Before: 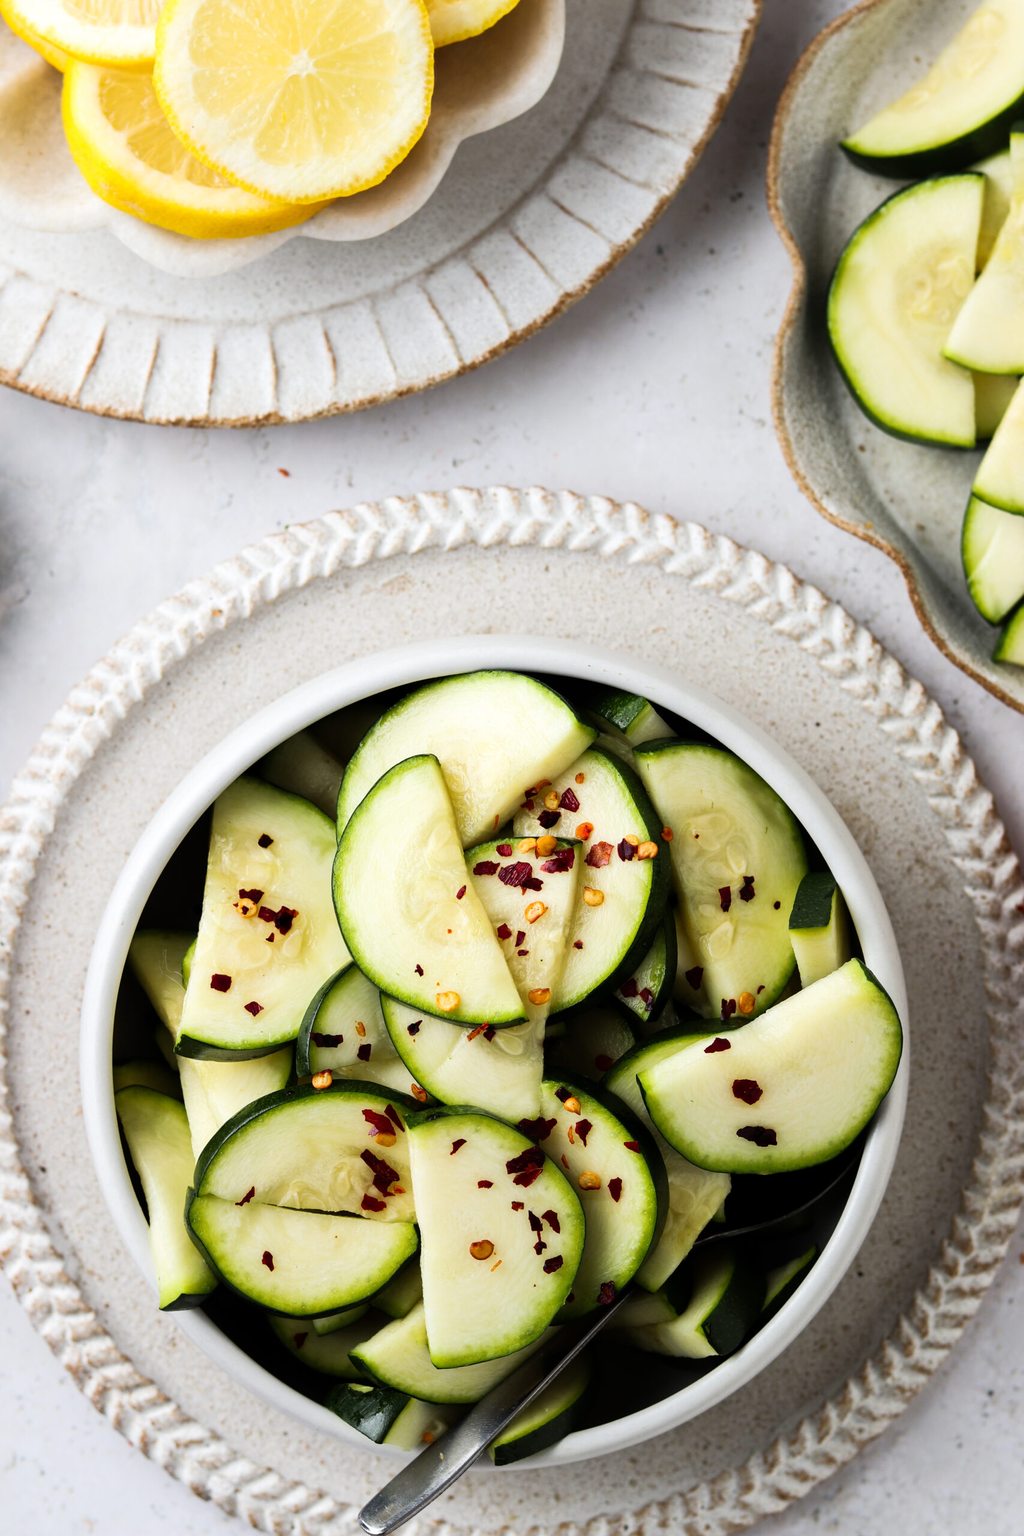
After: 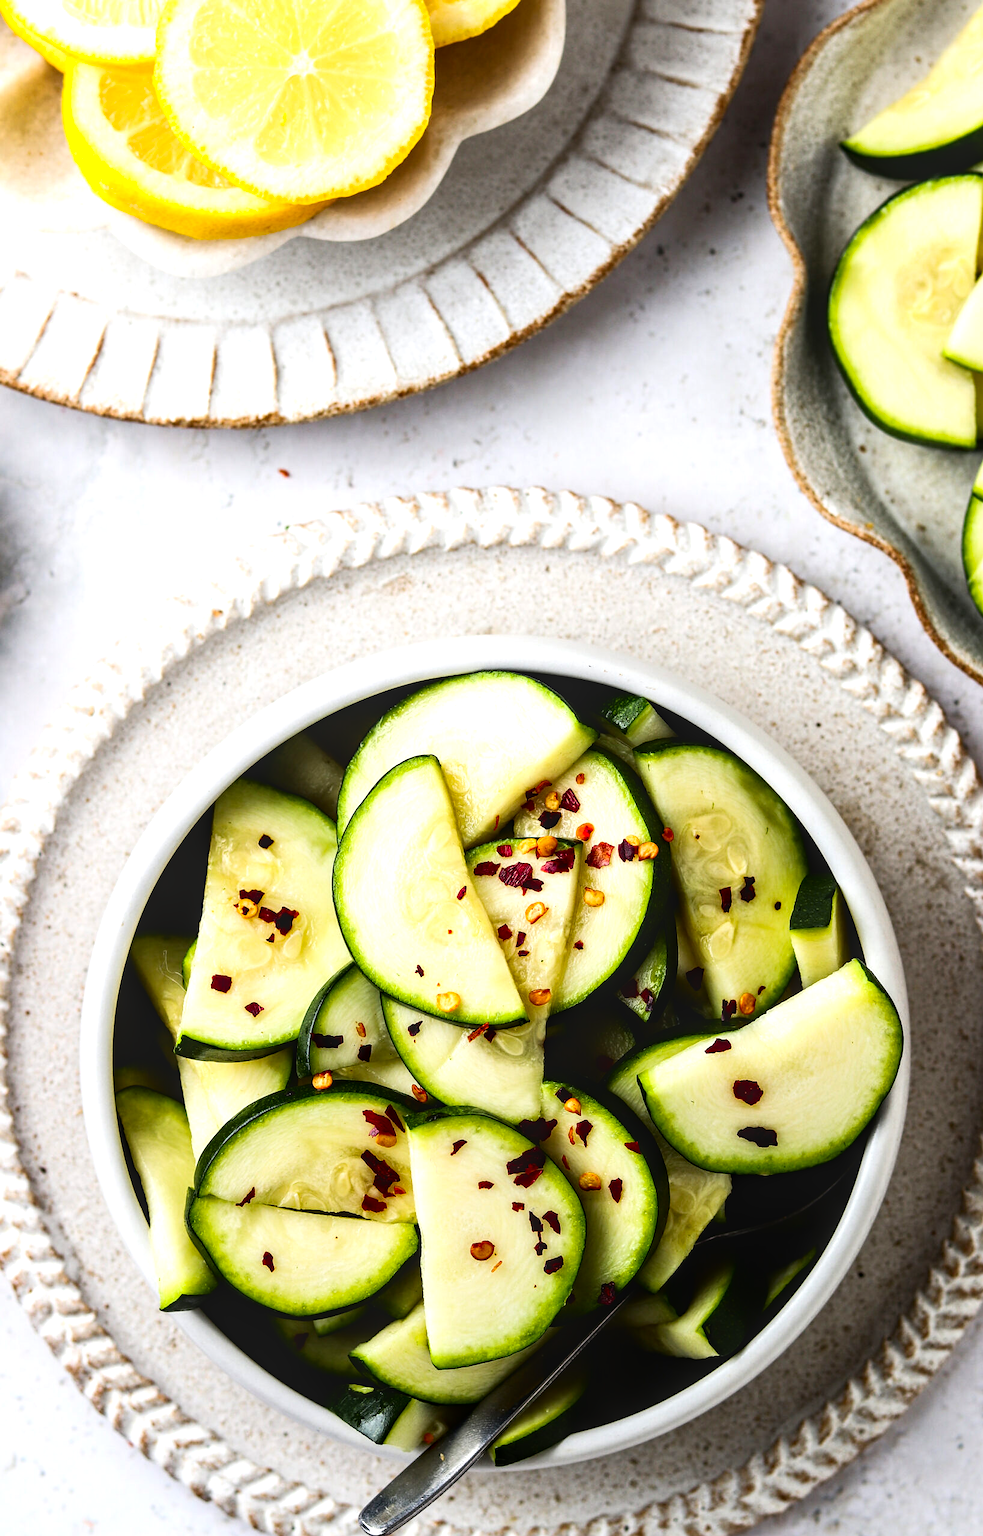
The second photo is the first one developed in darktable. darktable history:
contrast brightness saturation: contrast 0.121, brightness -0.123, saturation 0.198
sharpen: radius 0.995
tone equalizer: -8 EV -0.391 EV, -7 EV -0.369 EV, -6 EV -0.32 EV, -5 EV -0.195 EV, -3 EV 0.231 EV, -2 EV 0.334 EV, -1 EV 0.4 EV, +0 EV 0.391 EV
local contrast: on, module defaults
crop: right 4.014%, bottom 0.036%
